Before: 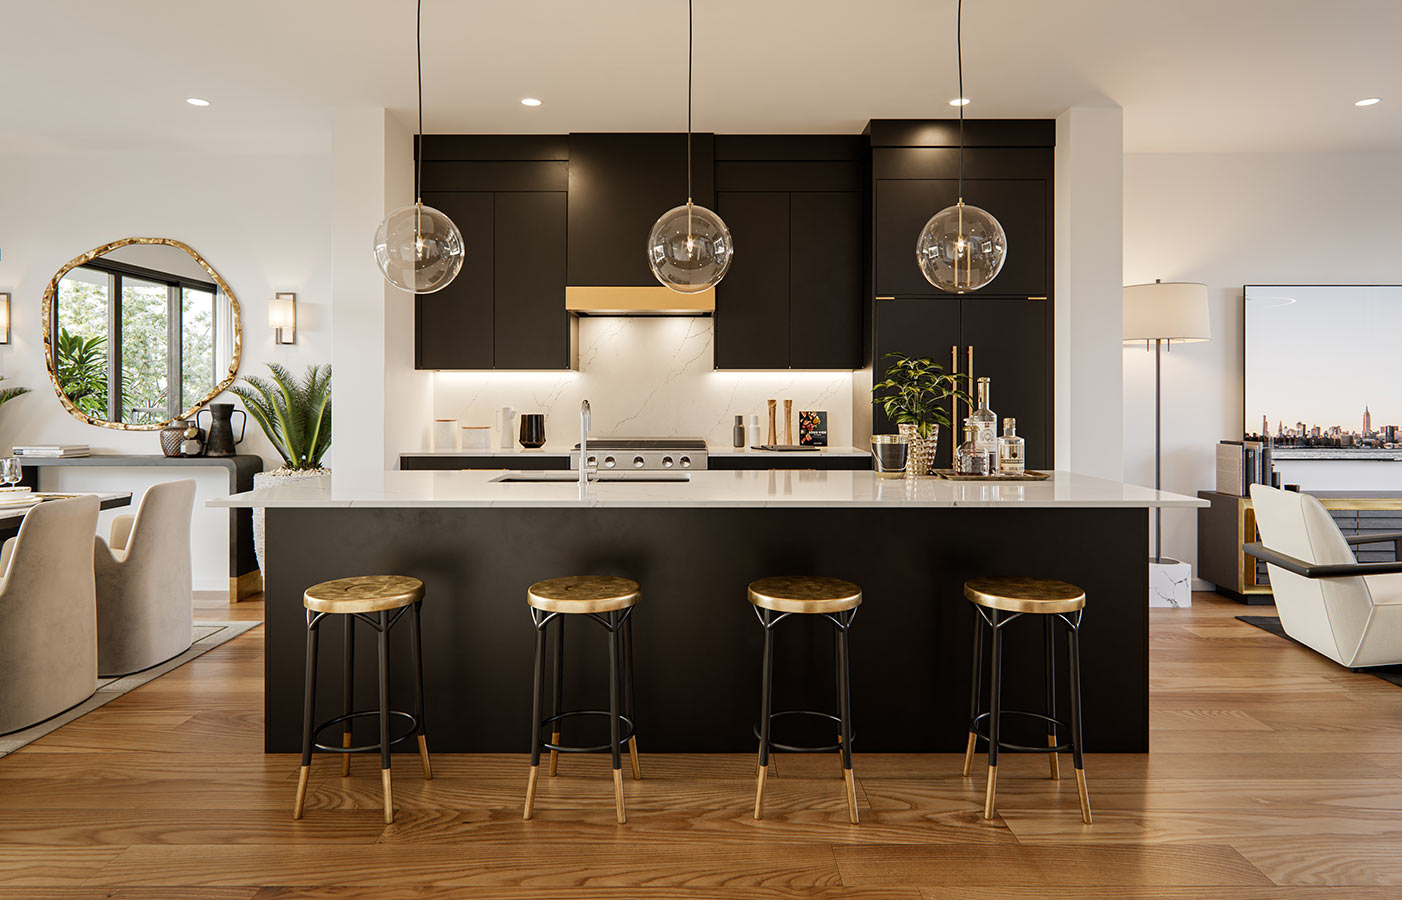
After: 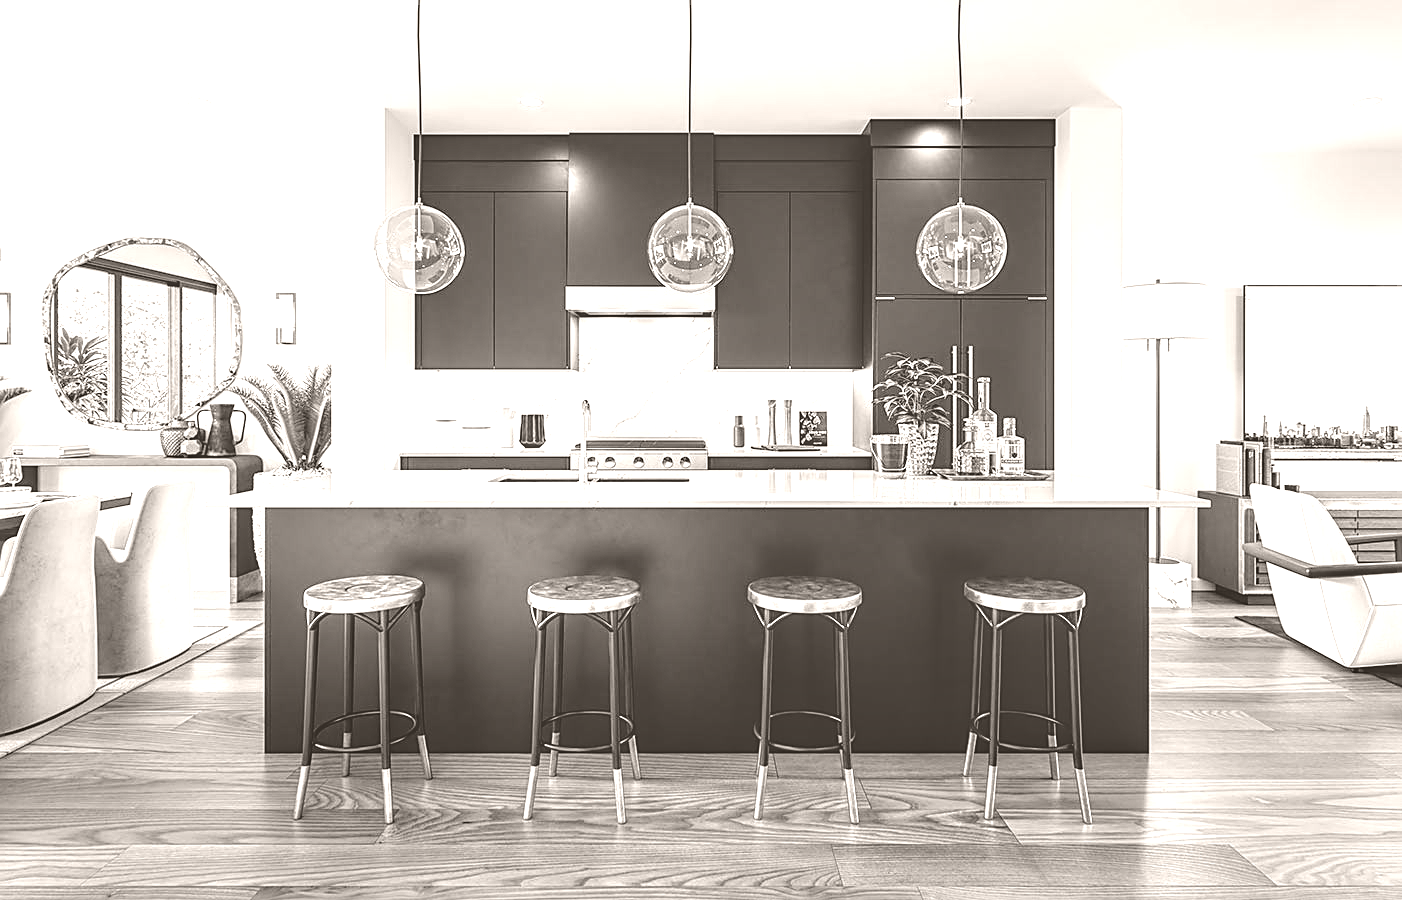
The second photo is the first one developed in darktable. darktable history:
contrast equalizer: y [[0.5 ×6], [0.5 ×6], [0.5, 0.5, 0.501, 0.545, 0.707, 0.863], [0 ×6], [0 ×6]]
colorize: hue 34.49°, saturation 35.33%, source mix 100%, lightness 55%, version 1
local contrast: detail 160%
sharpen: on, module defaults
